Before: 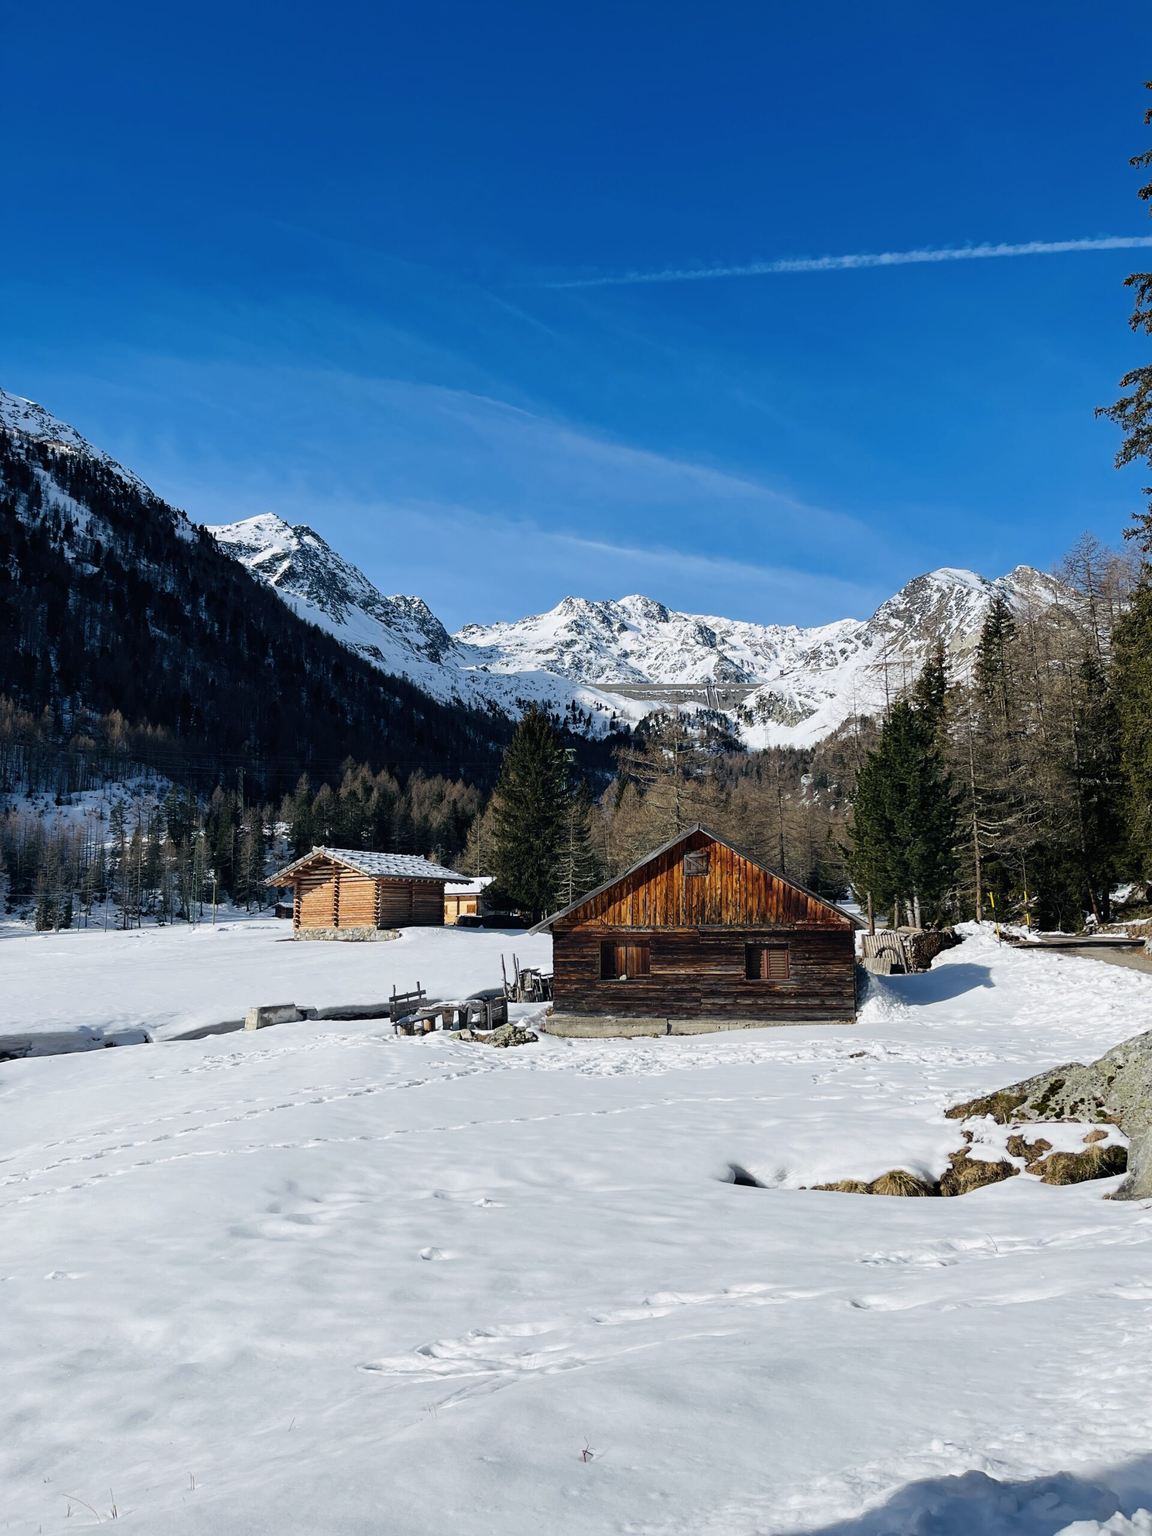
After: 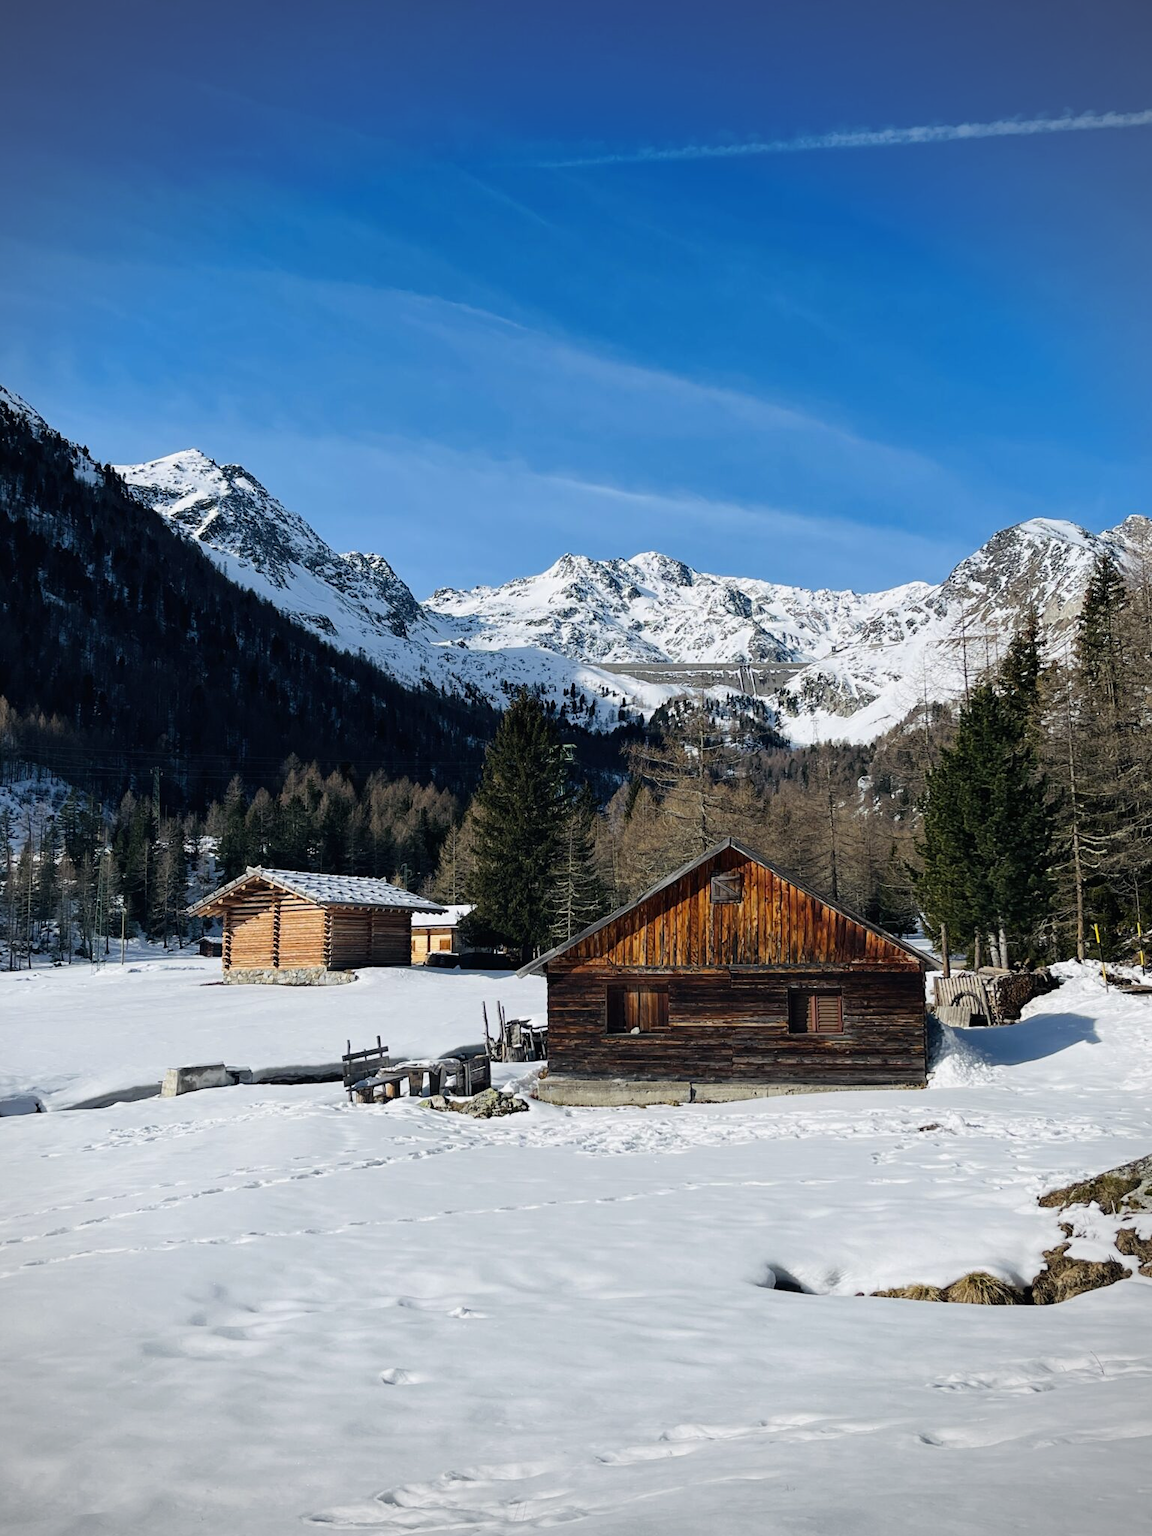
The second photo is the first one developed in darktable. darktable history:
crop and rotate: left 10.071%, top 10.071%, right 10.02%, bottom 10.02%
vignetting: unbound false
tone equalizer: on, module defaults
